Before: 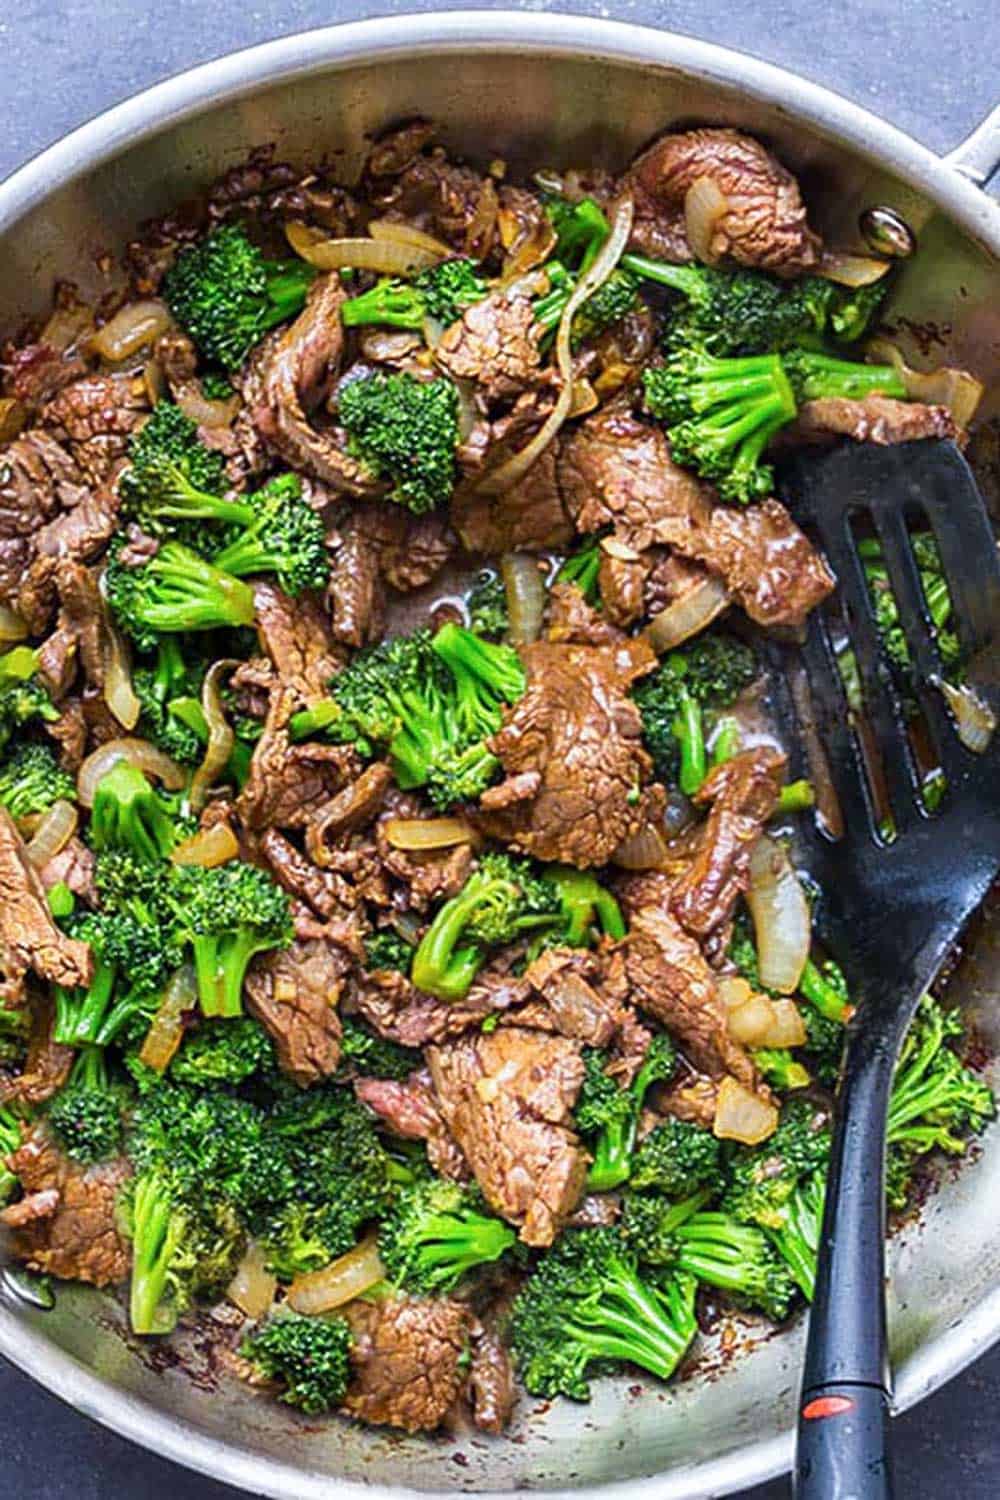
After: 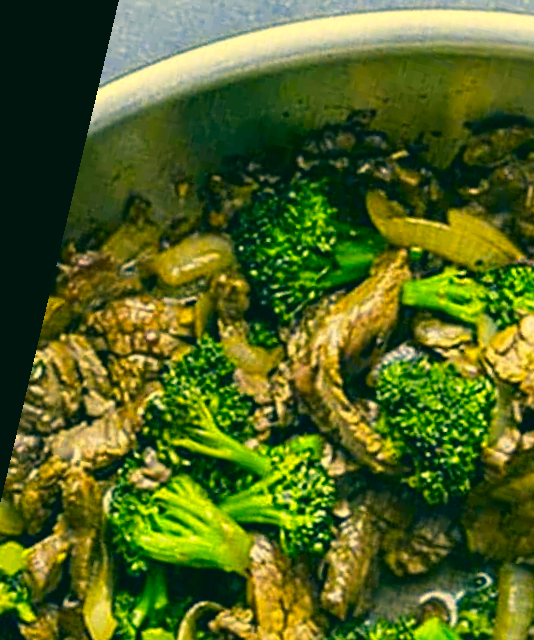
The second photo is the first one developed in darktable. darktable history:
rotate and perspective: rotation 13.27°, automatic cropping off
color contrast: green-magenta contrast 0.85, blue-yellow contrast 1.25, unbound 0
crop: left 15.452%, top 5.459%, right 43.956%, bottom 56.62%
color correction: highlights a* 1.83, highlights b* 34.02, shadows a* -36.68, shadows b* -5.48
